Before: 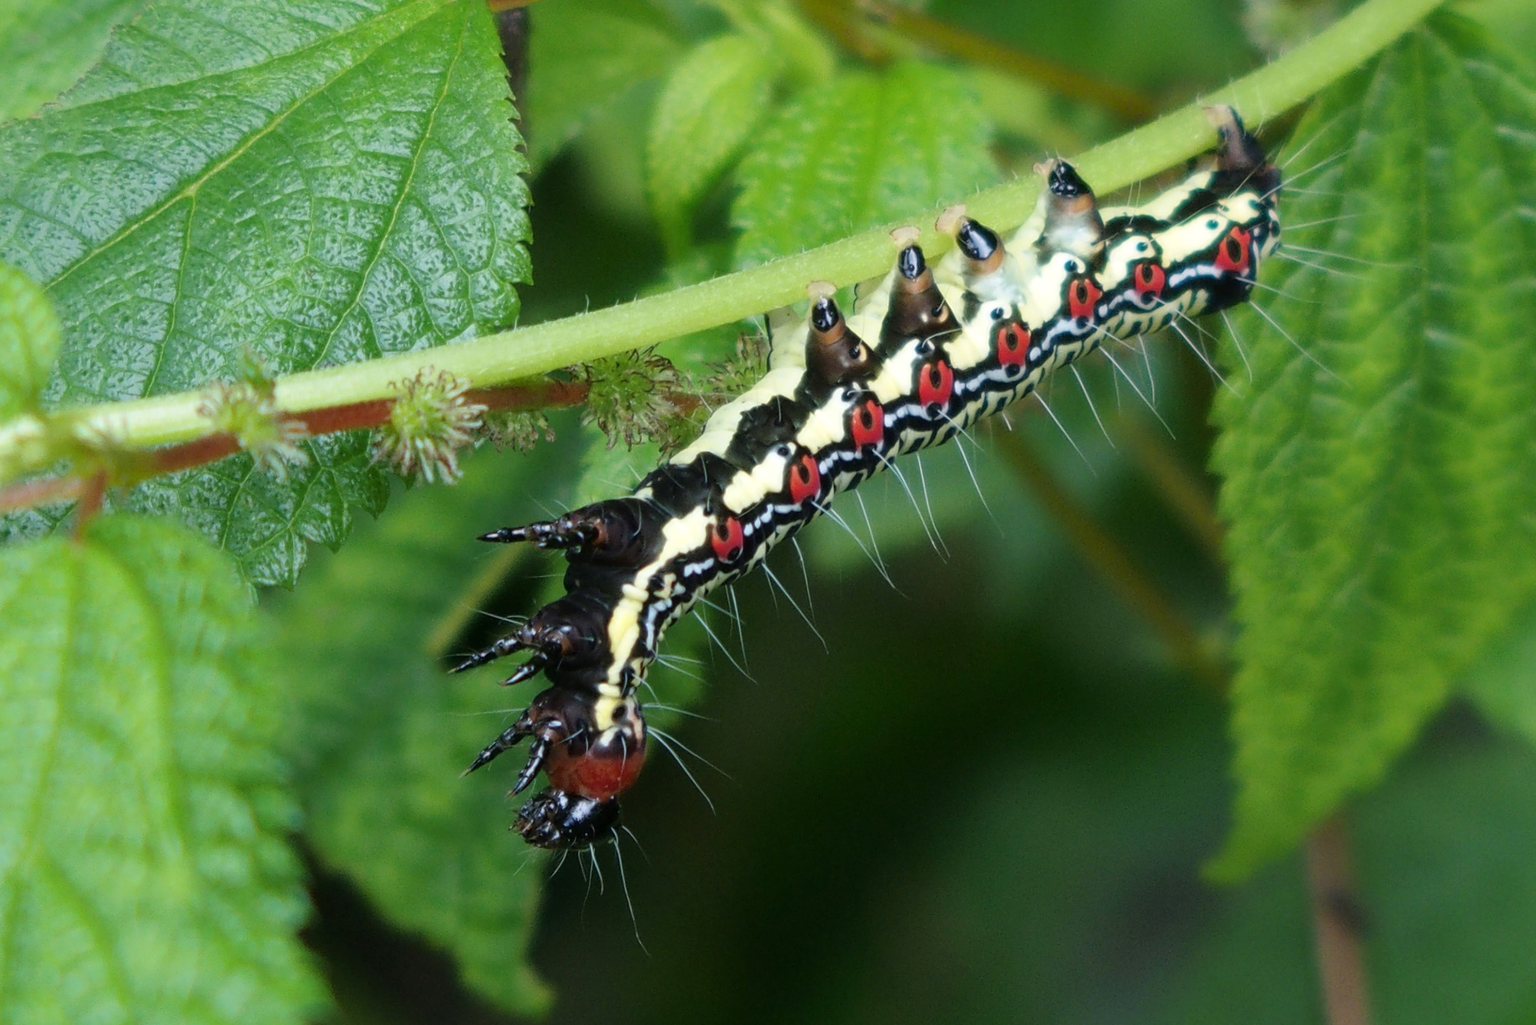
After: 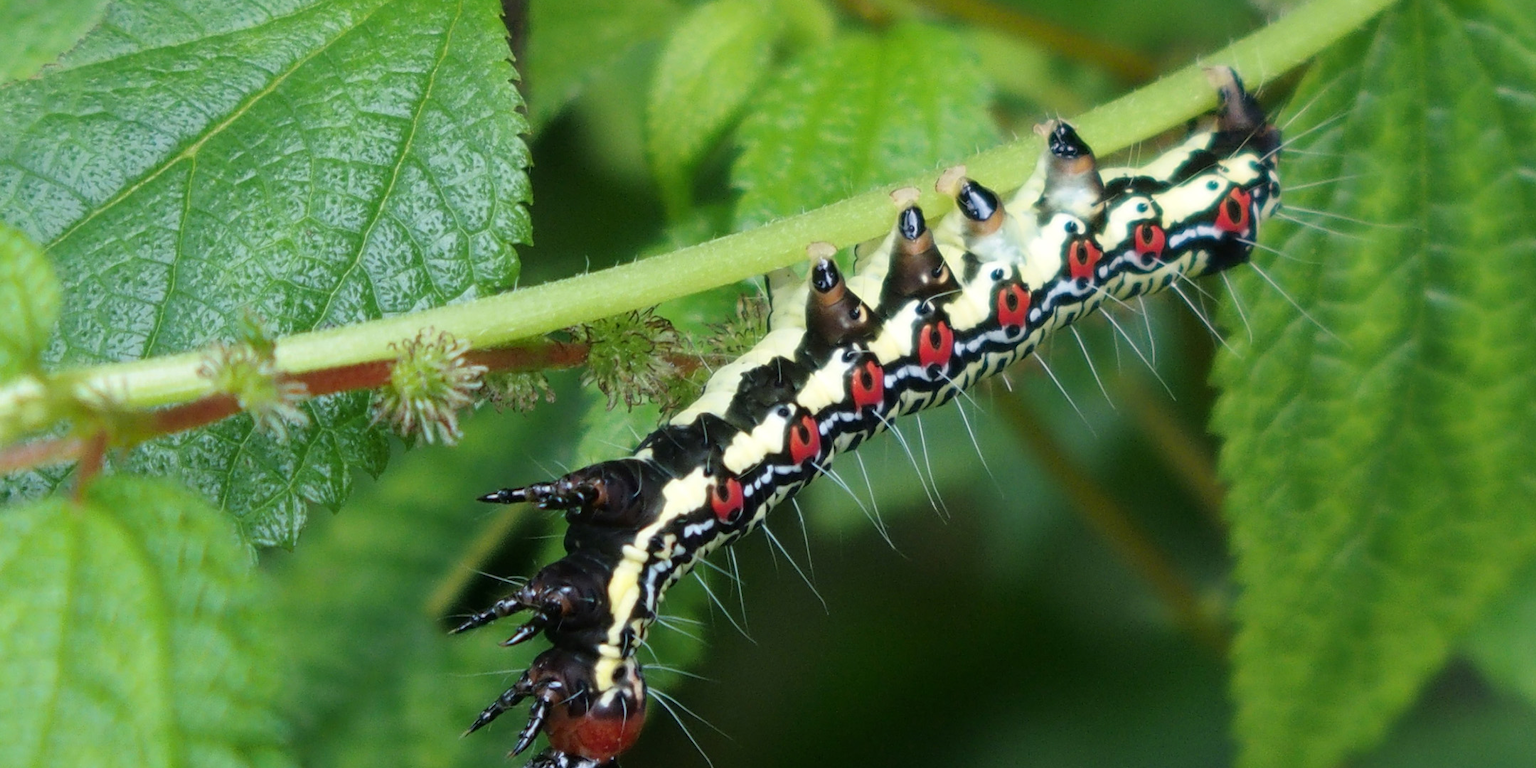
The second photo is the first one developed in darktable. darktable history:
crop: top 3.857%, bottom 21.132%
white balance: emerald 1
